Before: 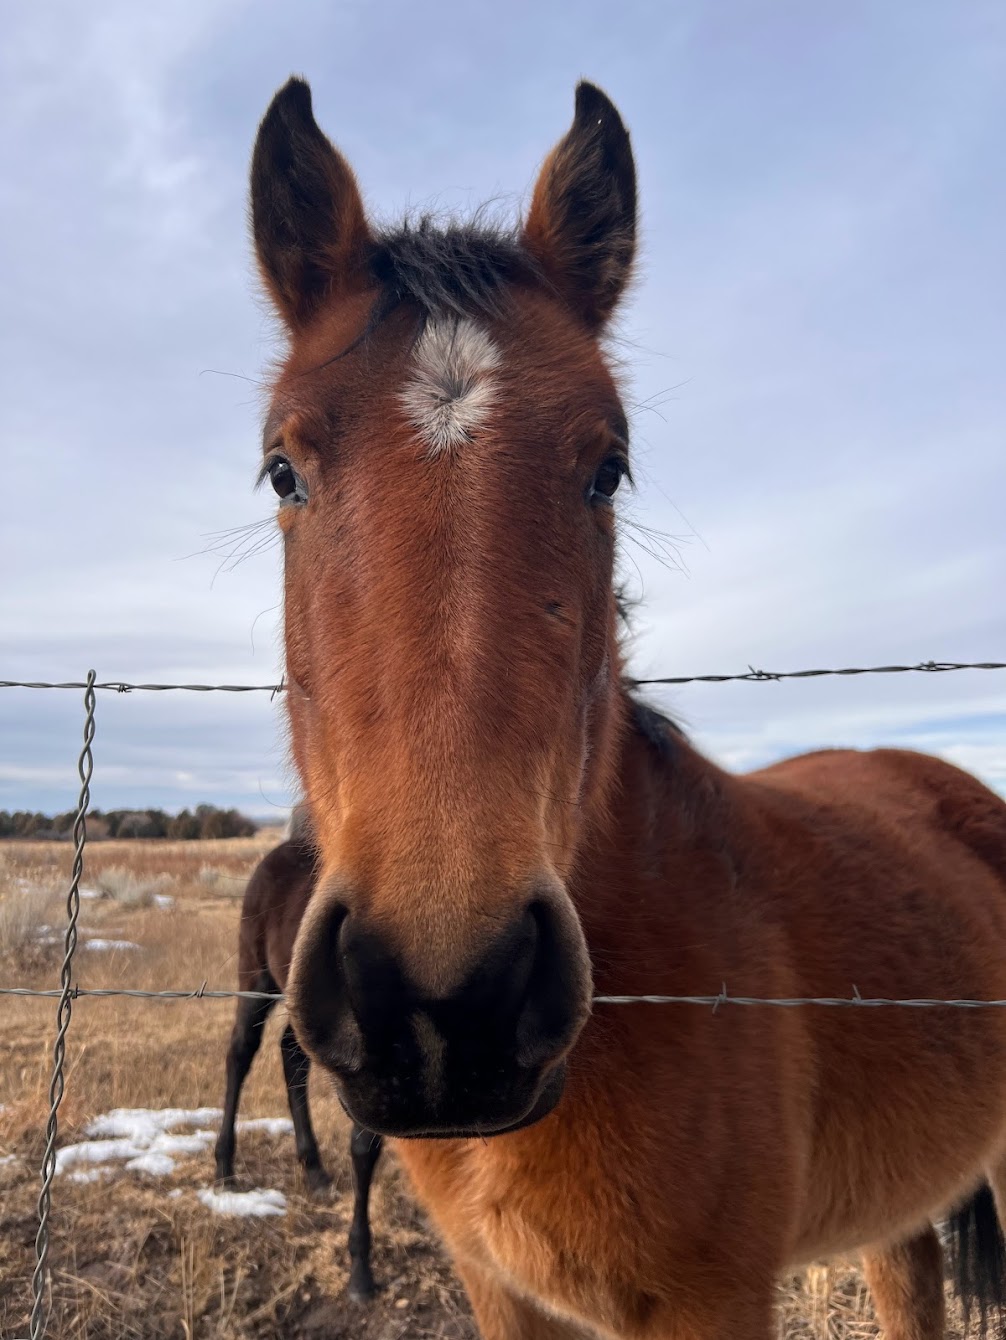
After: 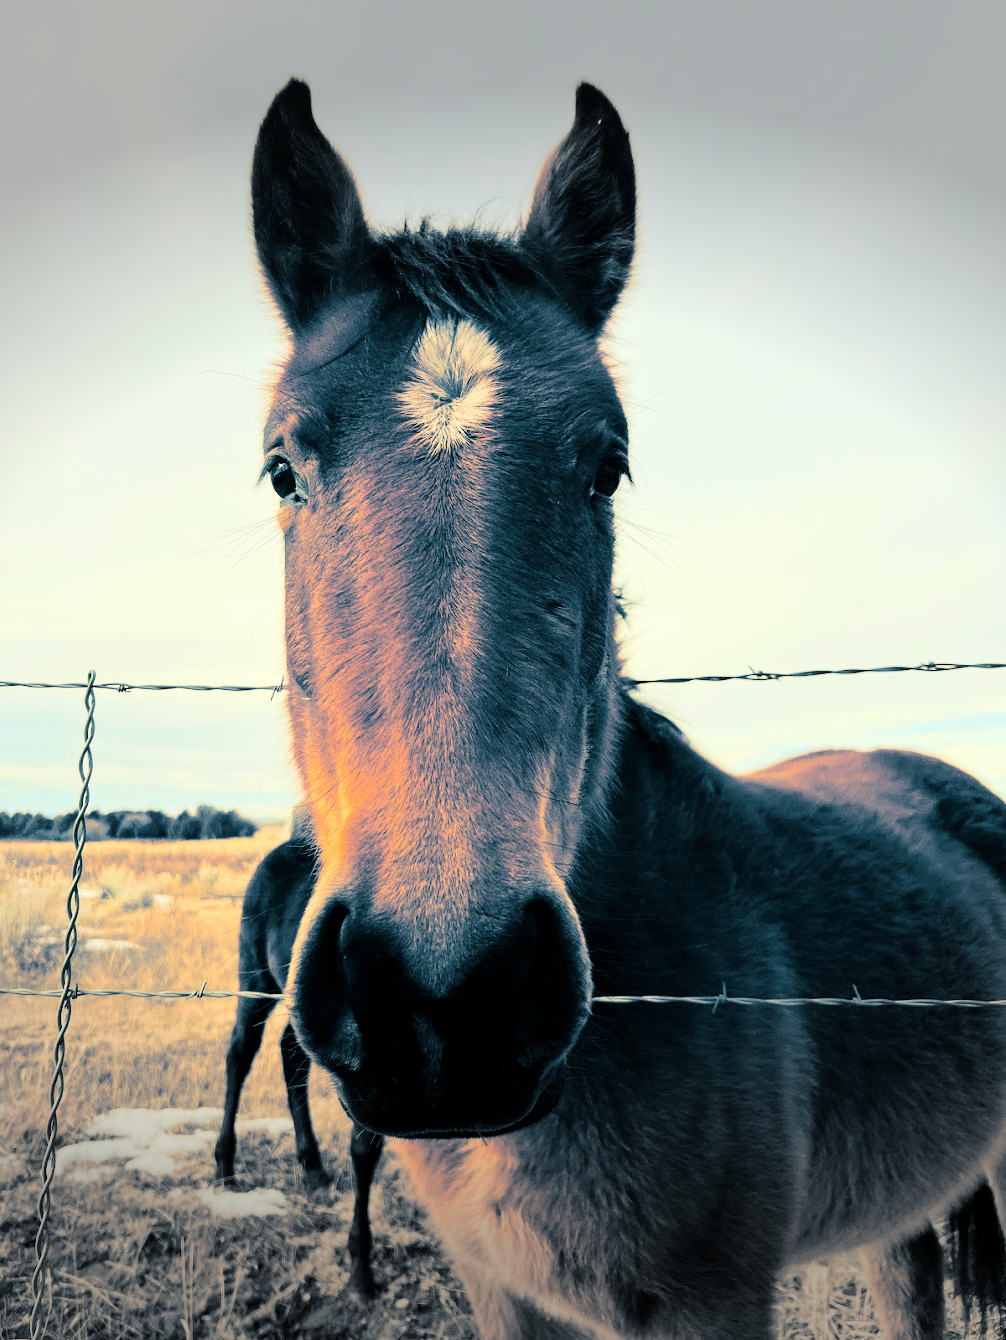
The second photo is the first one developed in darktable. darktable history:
tone curve: curves: ch0 [(0, 0) (0.004, 0) (0.133, 0.071) (0.325, 0.456) (0.832, 0.957) (1, 1)], color space Lab, linked channels, preserve colors none
channel mixer: red [0, 0, 0, 1, 0, 0, 0], green [0 ×4, 1, 0, 0], blue [0, 0, 0, 0.1, 0.1, 0.8, 0]
velvia: on, module defaults
split-toning: shadows › hue 212.4°, balance -70
vignetting: fall-off start 79.43%, saturation -0.649, width/height ratio 1.327, unbound false
